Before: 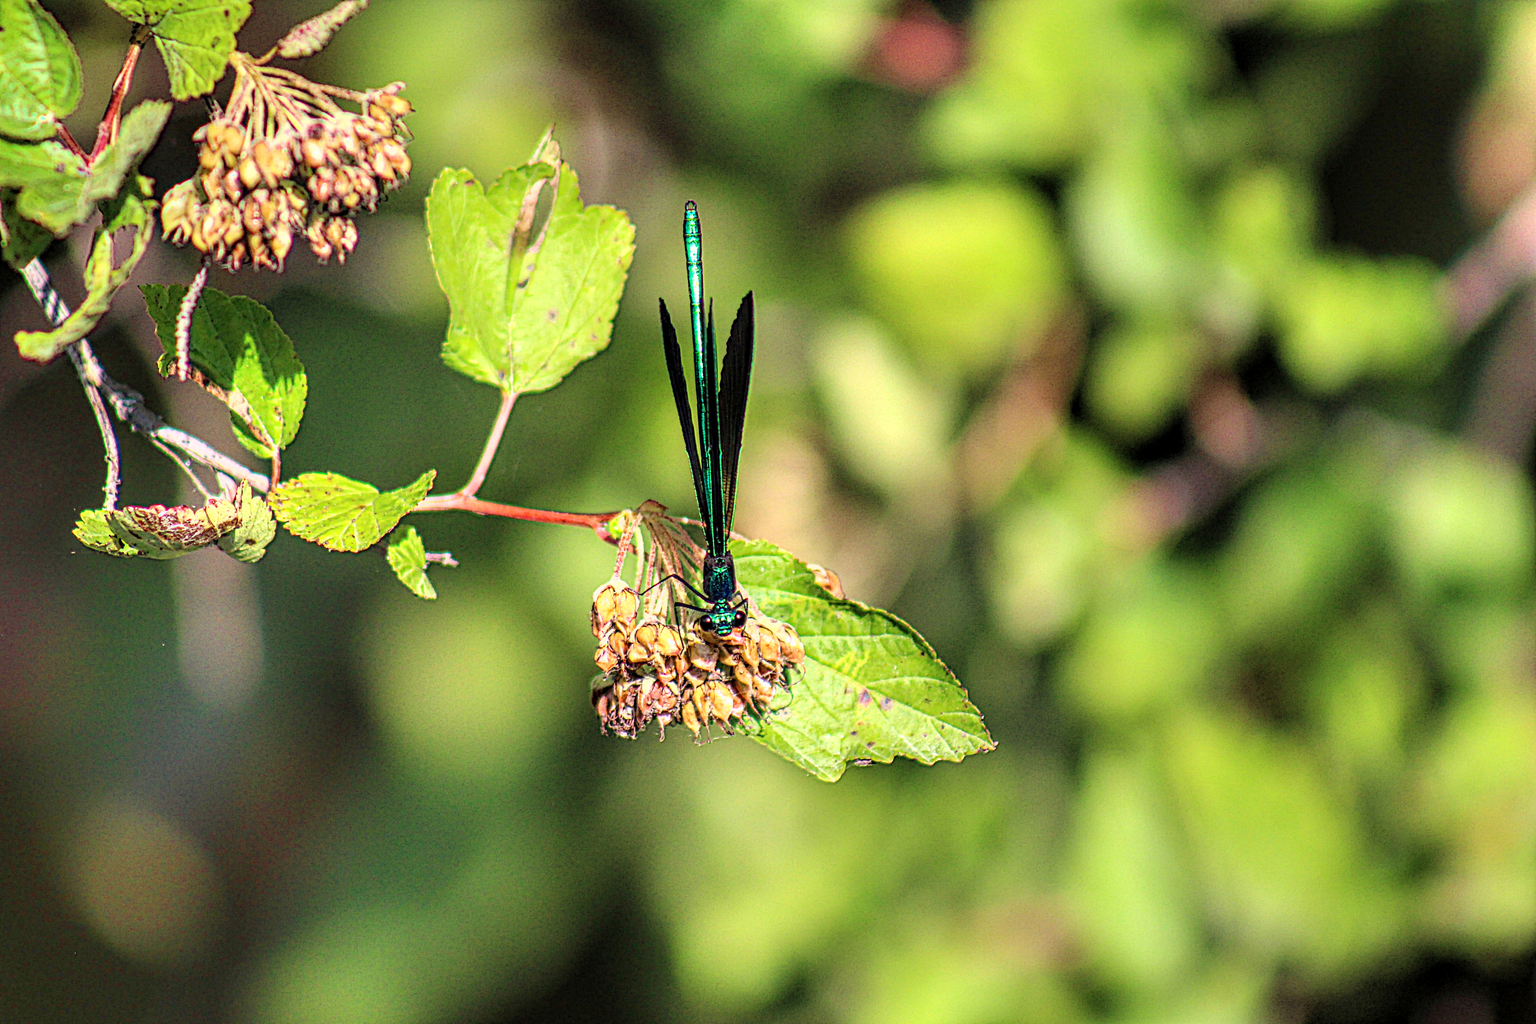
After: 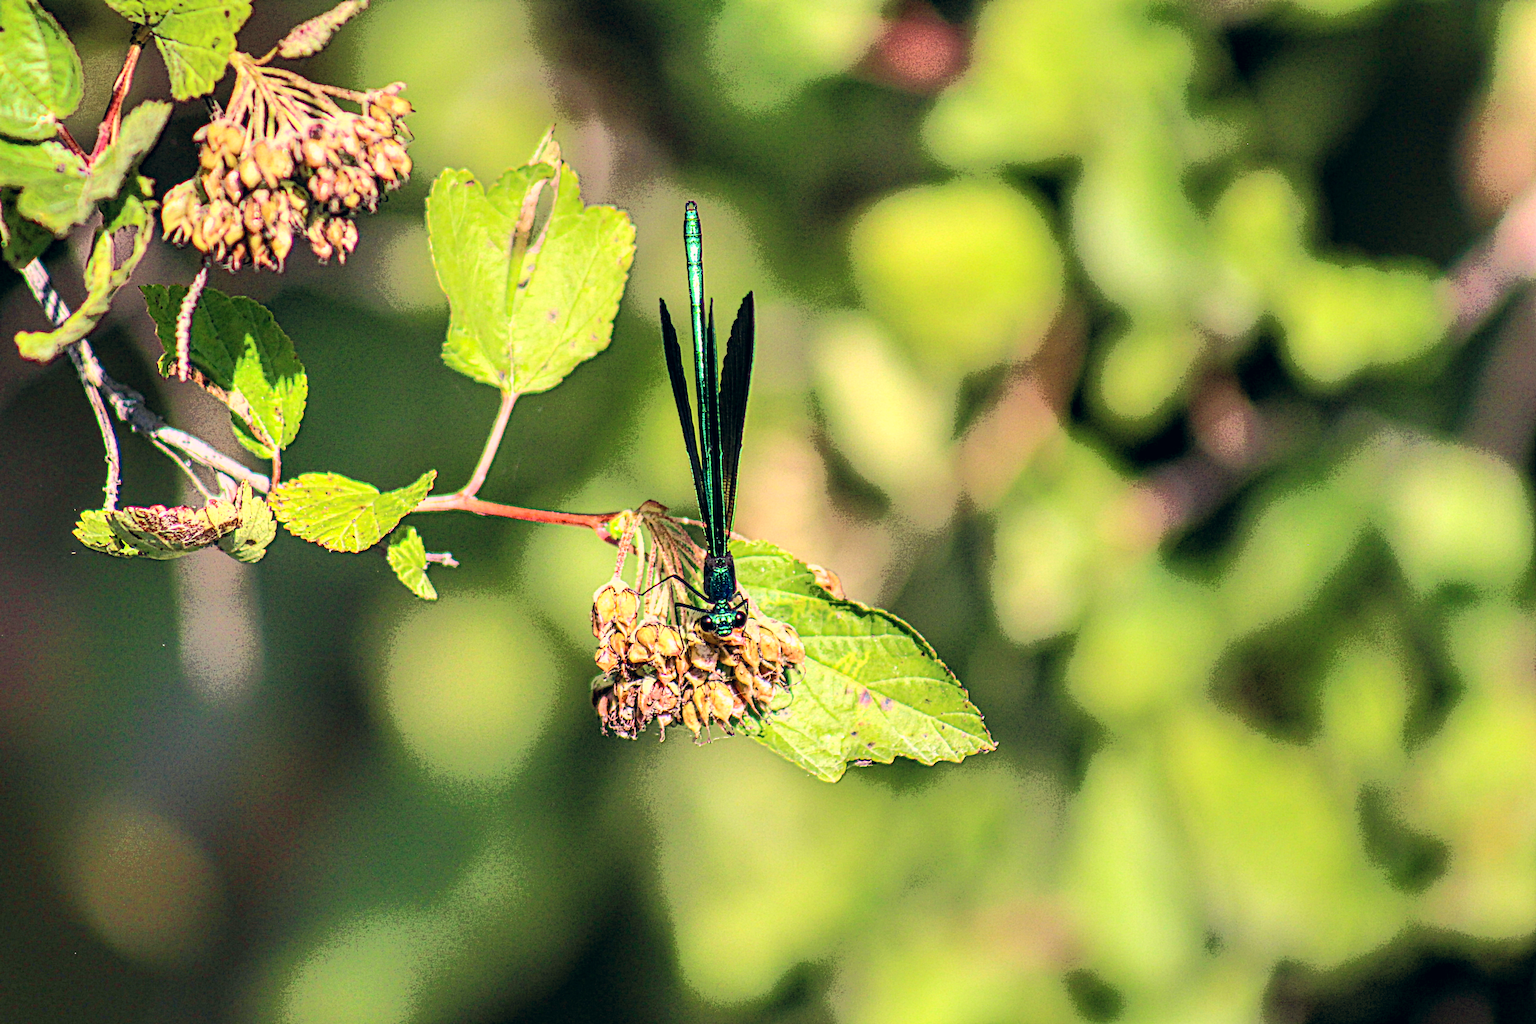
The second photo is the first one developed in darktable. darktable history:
tone curve: curves: ch0 [(0, 0) (0.003, 0.003) (0.011, 0.011) (0.025, 0.024) (0.044, 0.043) (0.069, 0.067) (0.1, 0.096) (0.136, 0.131) (0.177, 0.171) (0.224, 0.217) (0.277, 0.267) (0.335, 0.324) (0.399, 0.385) (0.468, 0.452) (0.543, 0.632) (0.623, 0.697) (0.709, 0.766) (0.801, 0.839) (0.898, 0.917) (1, 1)], color space Lab, independent channels, preserve colors none
color correction: highlights a* 5.48, highlights b* 5.29, shadows a* -4.5, shadows b* -5.15
